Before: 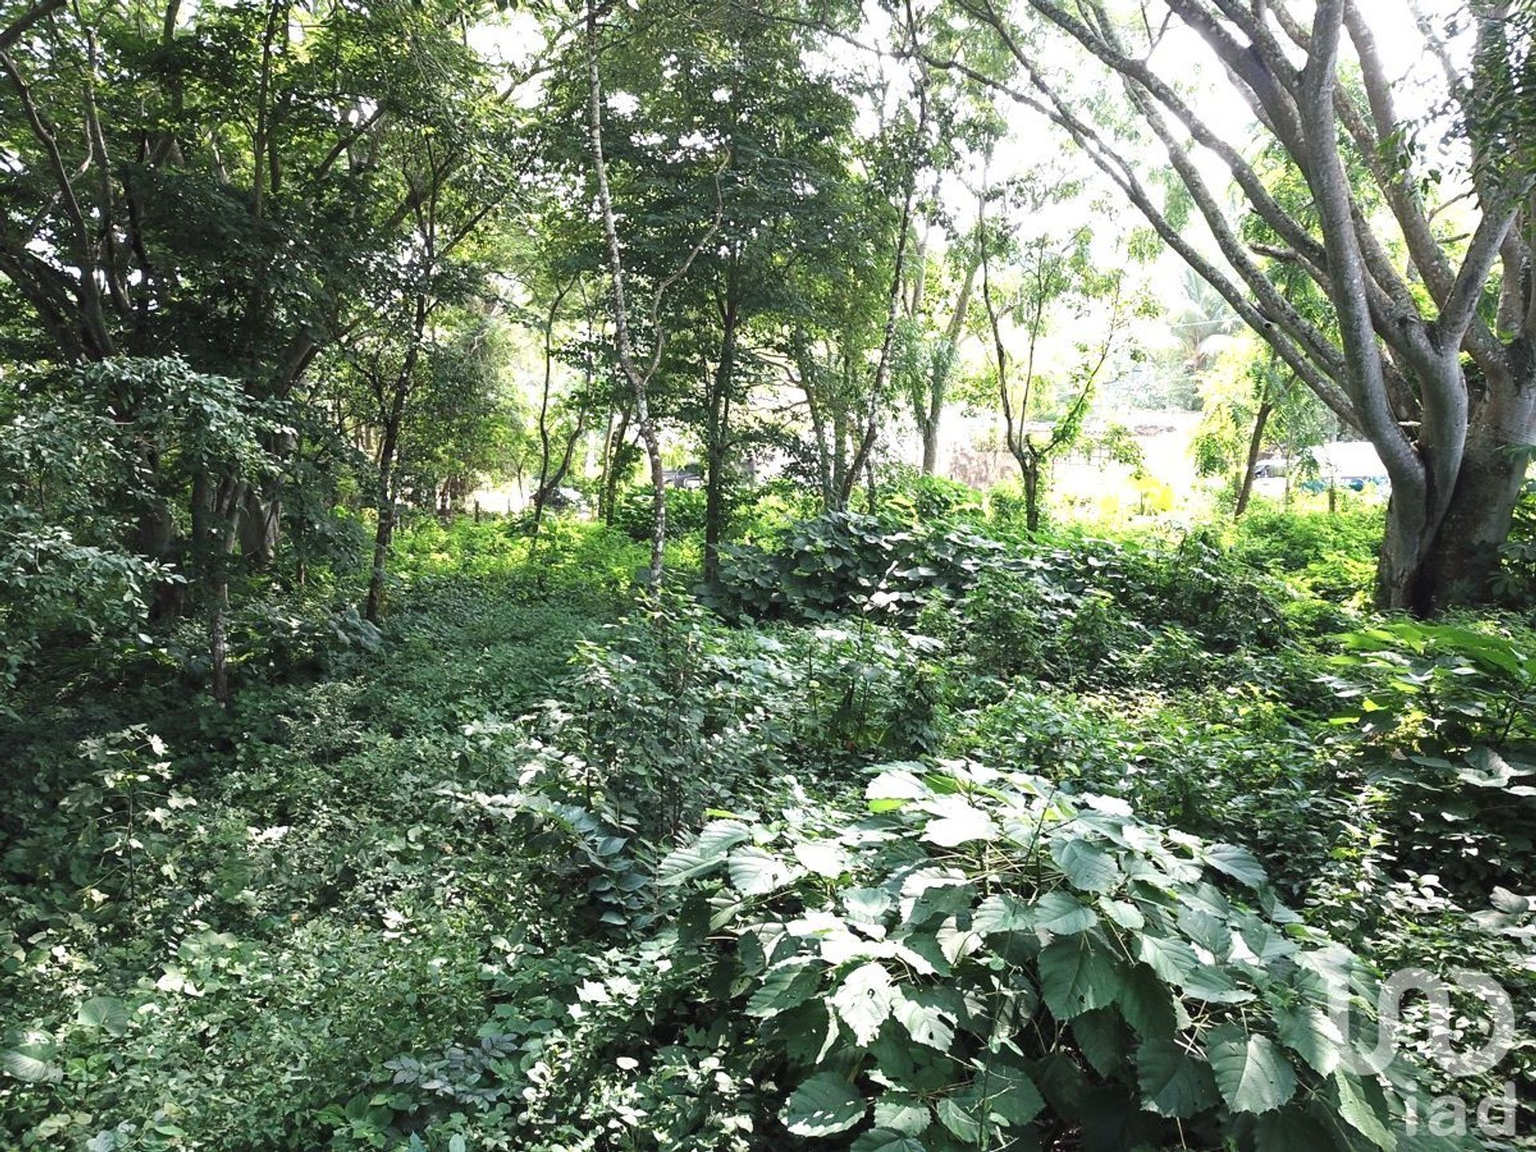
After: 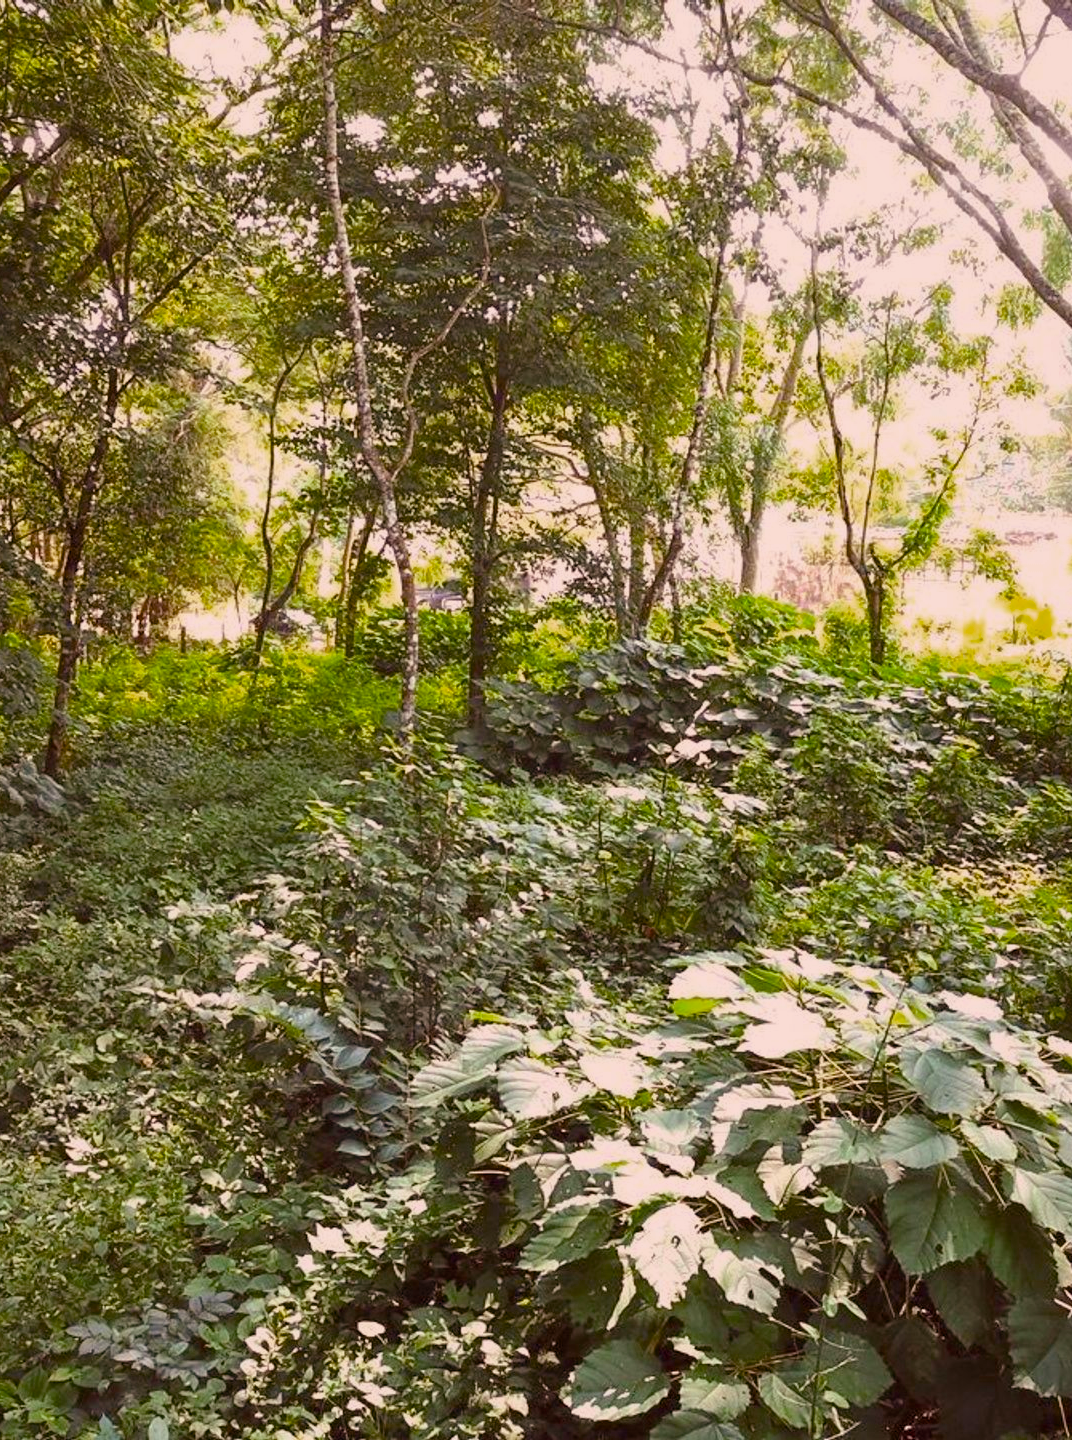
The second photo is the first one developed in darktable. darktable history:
color balance rgb: power › chroma 1.55%, power › hue 25.59°, shadows fall-off 299.462%, white fulcrum 2 EV, highlights fall-off 298.978%, perceptual saturation grading › global saturation 31.287%, mask middle-gray fulcrum 99.995%, global vibrance -7.936%, contrast gray fulcrum 38.288%, contrast -13.619%, saturation formula JzAzBz (2021)
shadows and highlights: shadows -20.12, white point adjustment -2.04, highlights -34.95
crop: left 21.534%, right 22.63%
